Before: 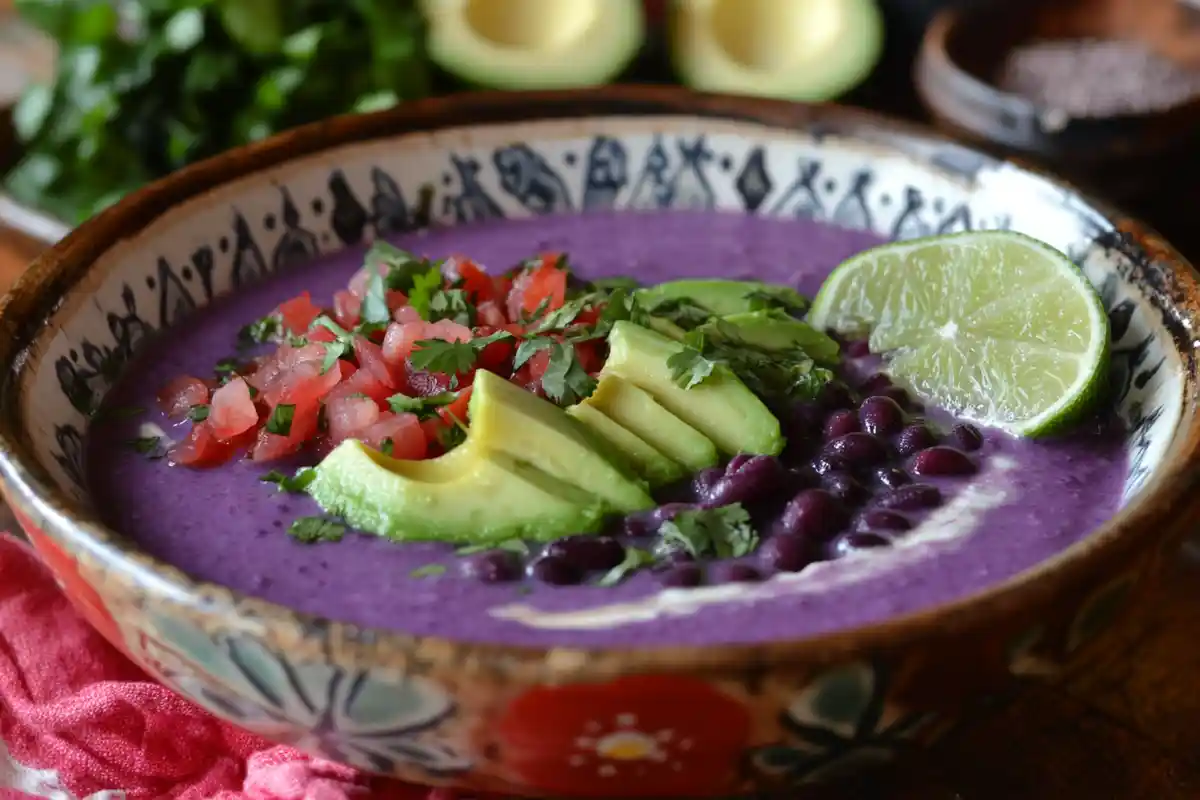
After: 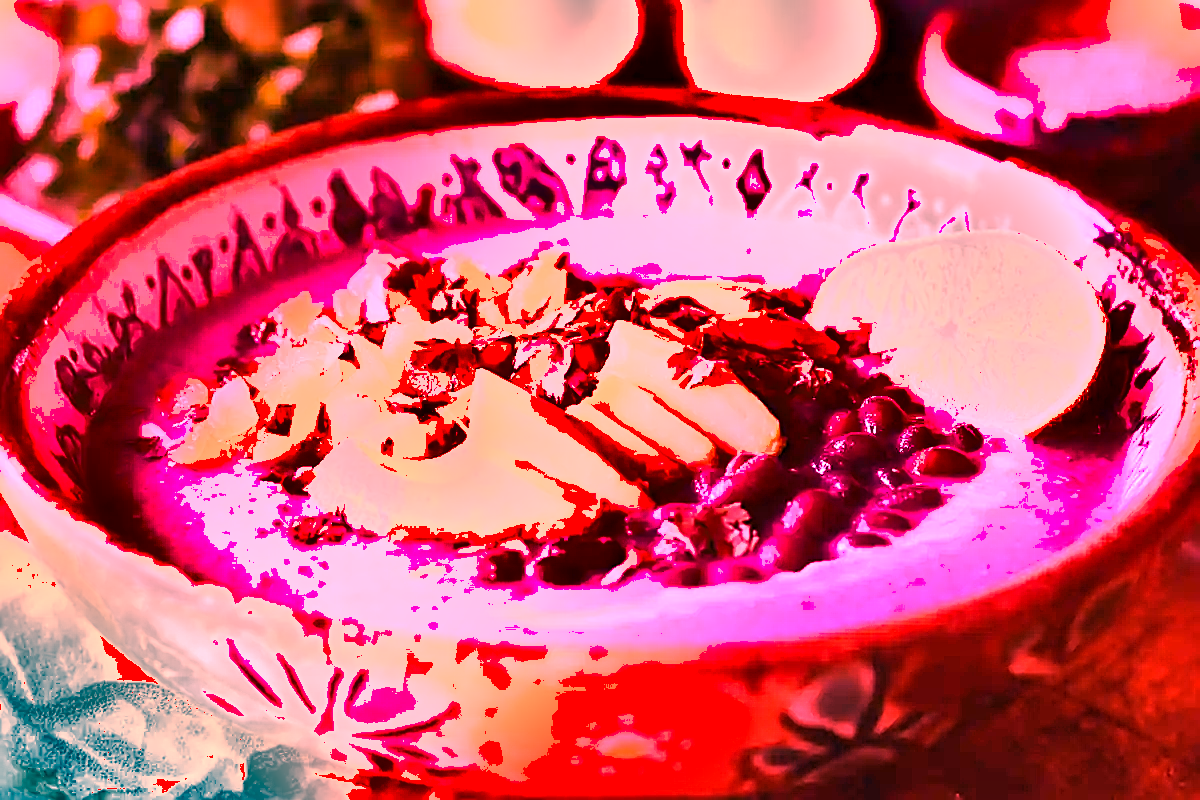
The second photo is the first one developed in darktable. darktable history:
white balance: red 4.26, blue 1.802
sharpen: on, module defaults
shadows and highlights: shadows 25, highlights -48, soften with gaussian
